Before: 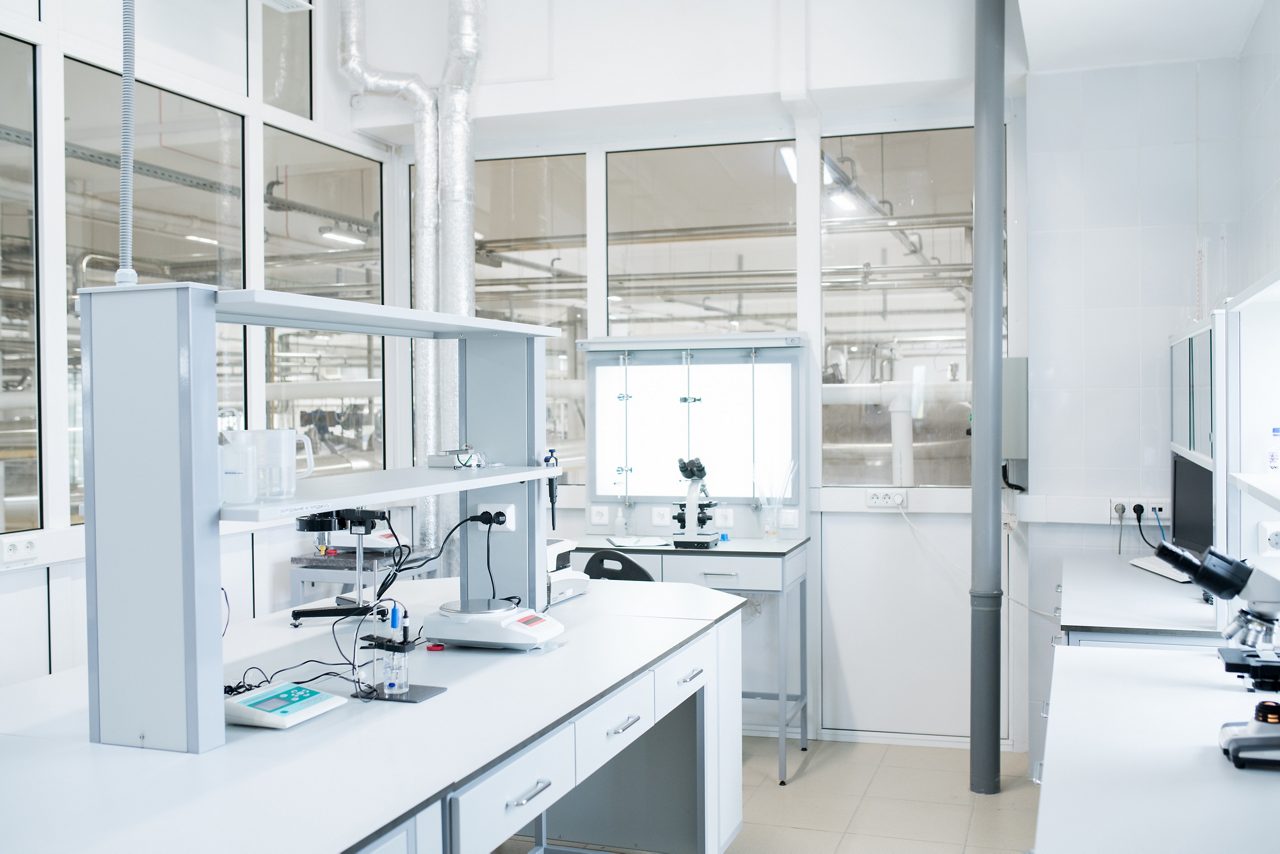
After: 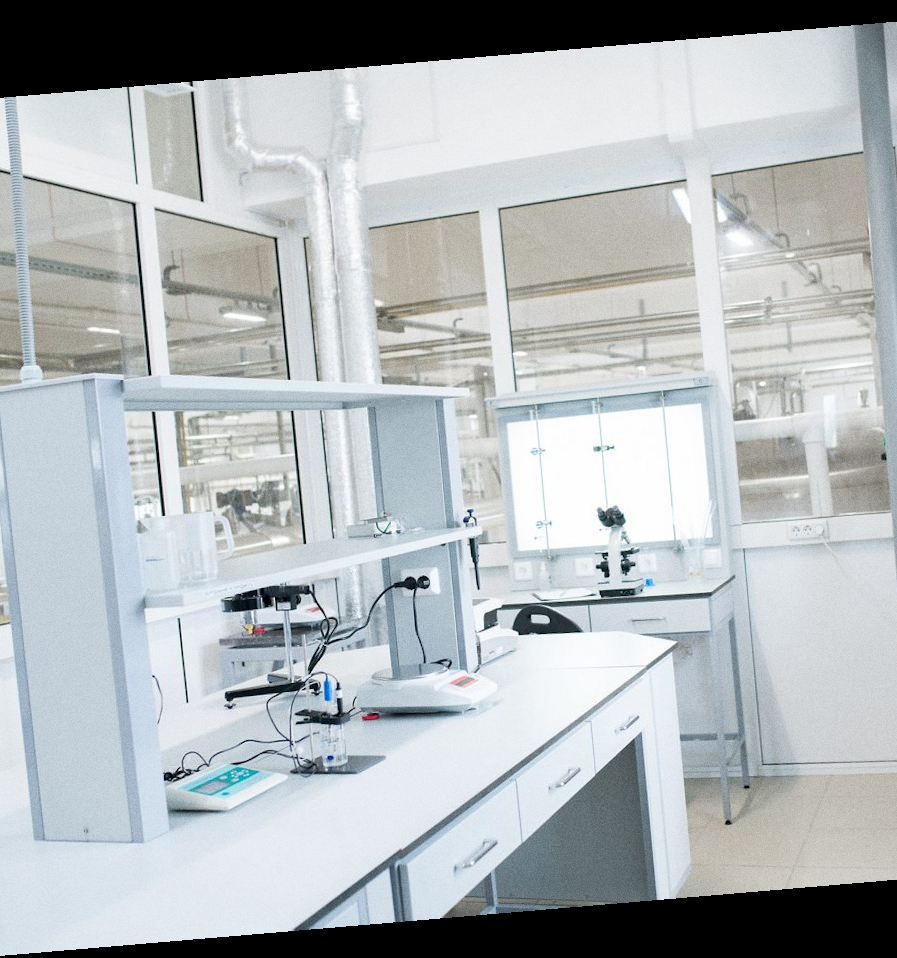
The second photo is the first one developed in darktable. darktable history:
crop and rotate: left 8.786%, right 24.548%
rotate and perspective: rotation -4.86°, automatic cropping off
grain: coarseness 3.21 ISO
